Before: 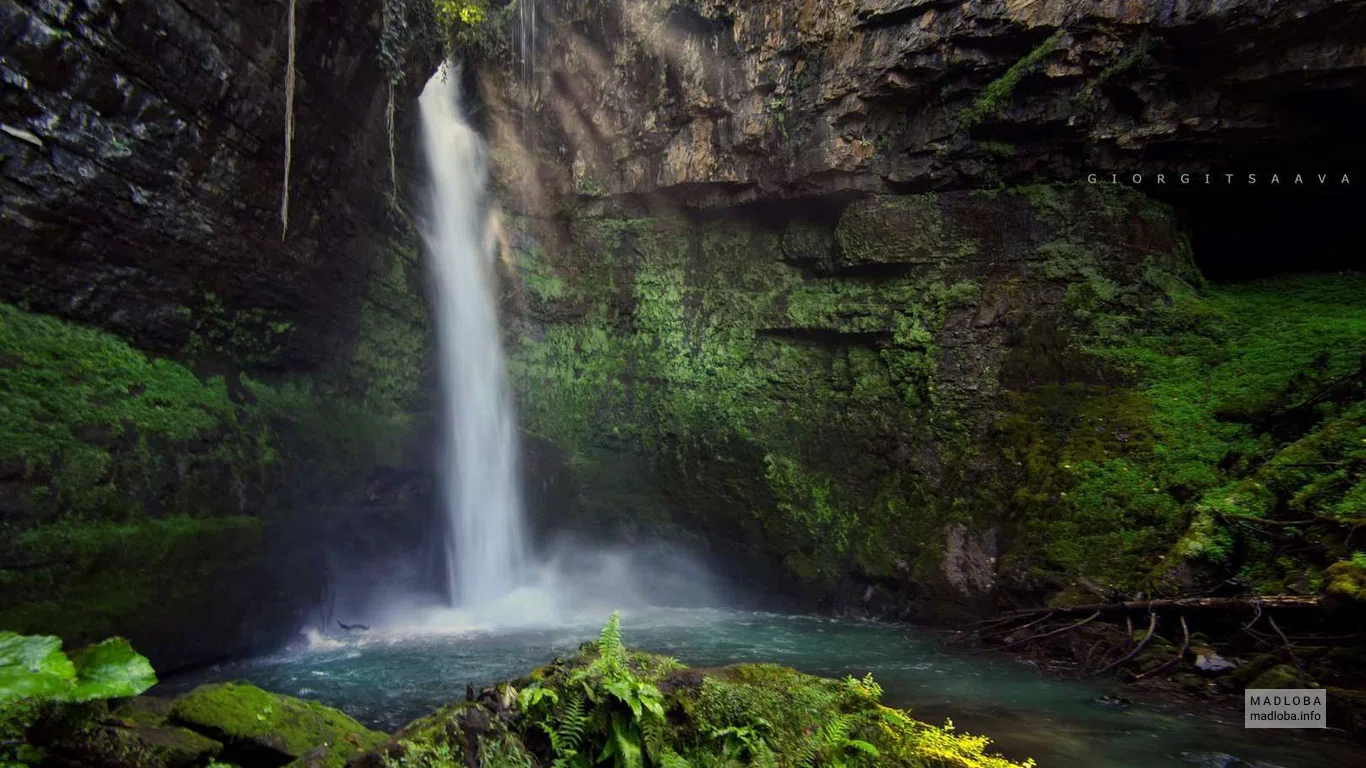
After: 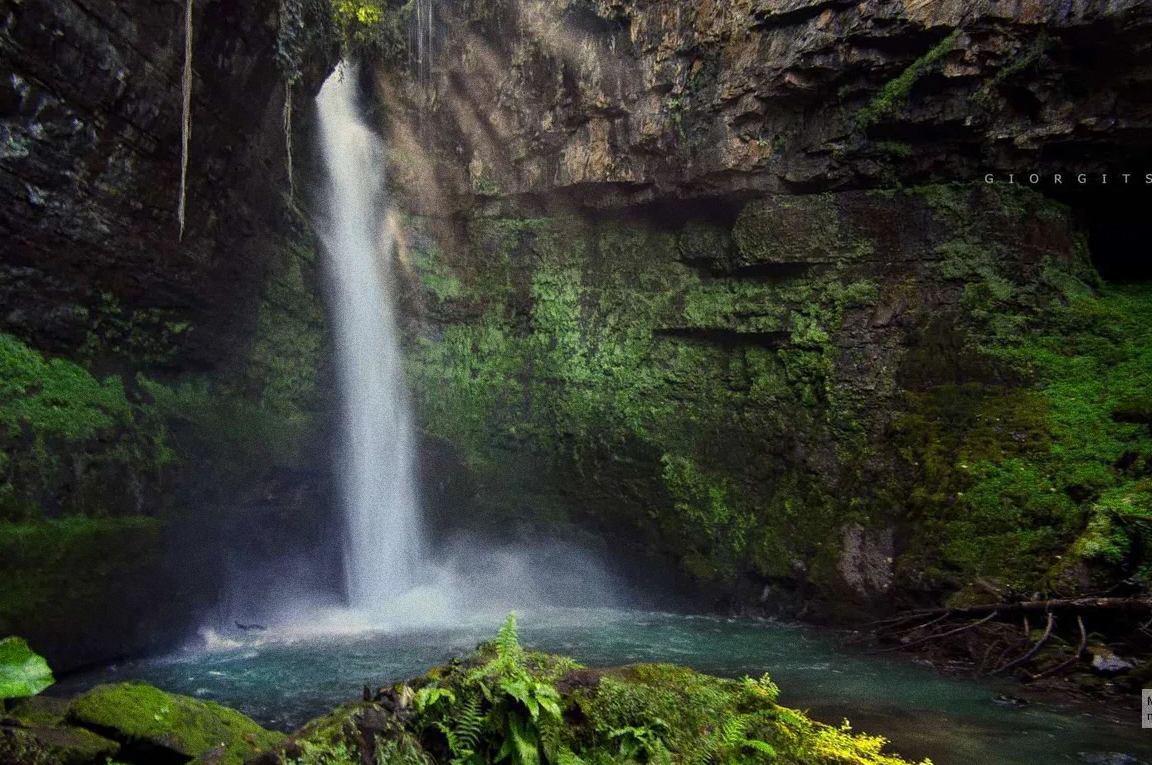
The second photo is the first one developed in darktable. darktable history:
crop: left 7.598%, right 7.873%
grain: coarseness 0.09 ISO, strength 40%
